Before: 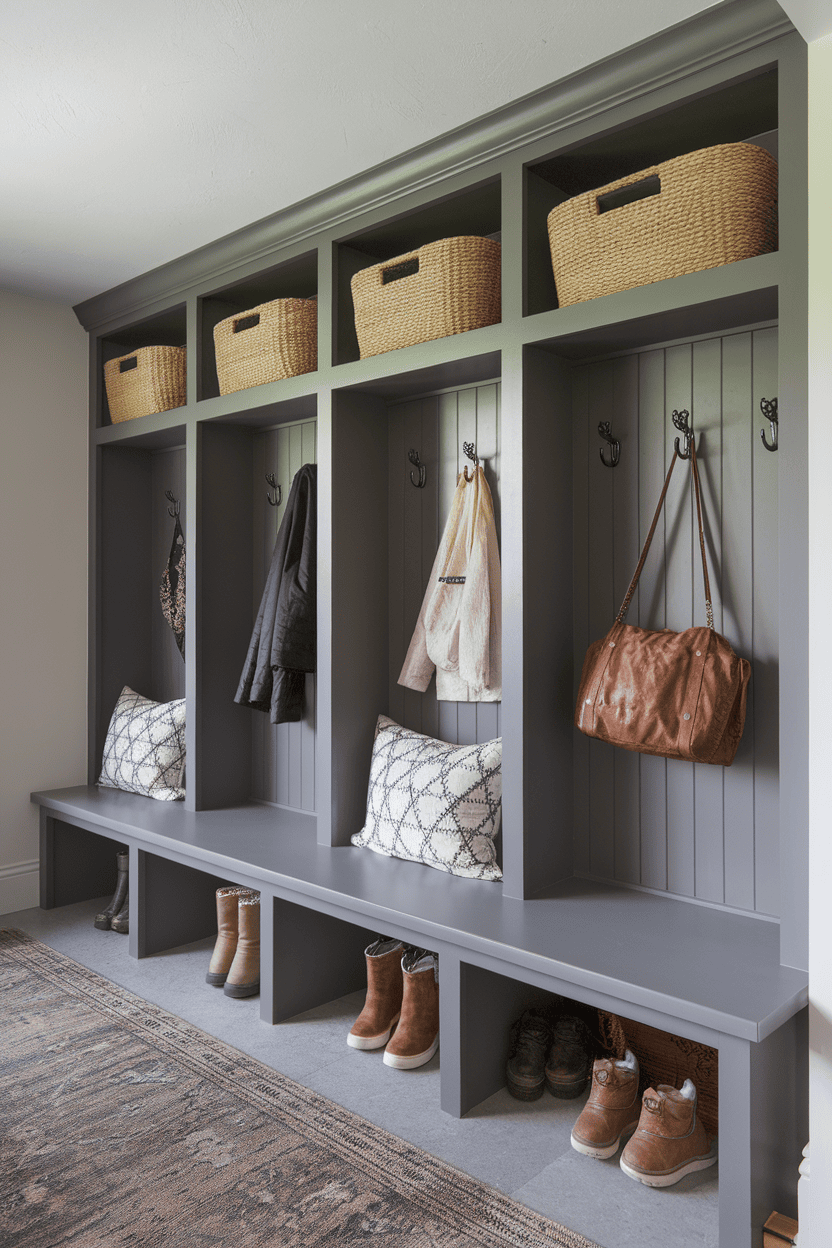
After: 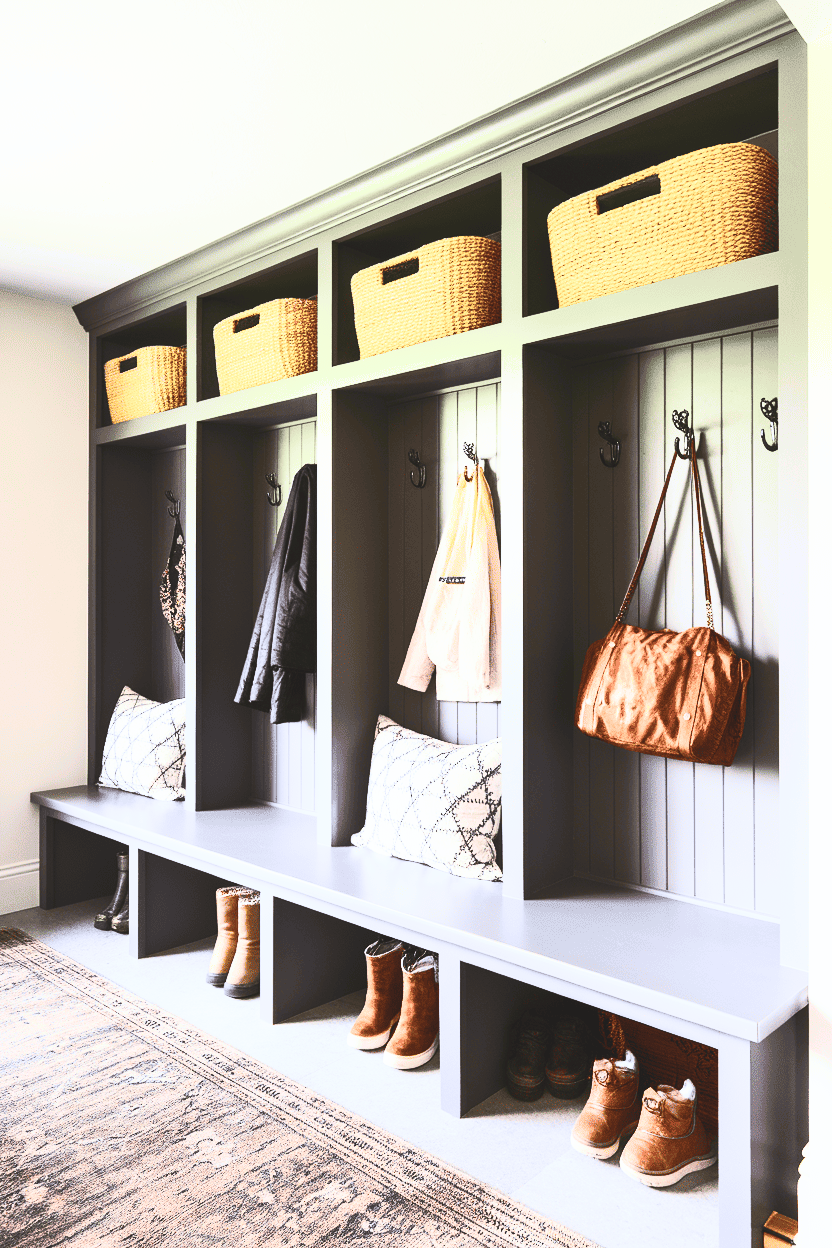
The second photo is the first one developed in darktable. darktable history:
base curve: curves: ch0 [(0, 0) (0.028, 0.03) (0.121, 0.232) (0.46, 0.748) (0.859, 0.968) (1, 1)], preserve colors none
rotate and perspective: crop left 0, crop top 0
exposure: black level correction -0.015, exposure -0.5 EV, compensate highlight preservation false
contrast brightness saturation: contrast 0.83, brightness 0.59, saturation 0.59
